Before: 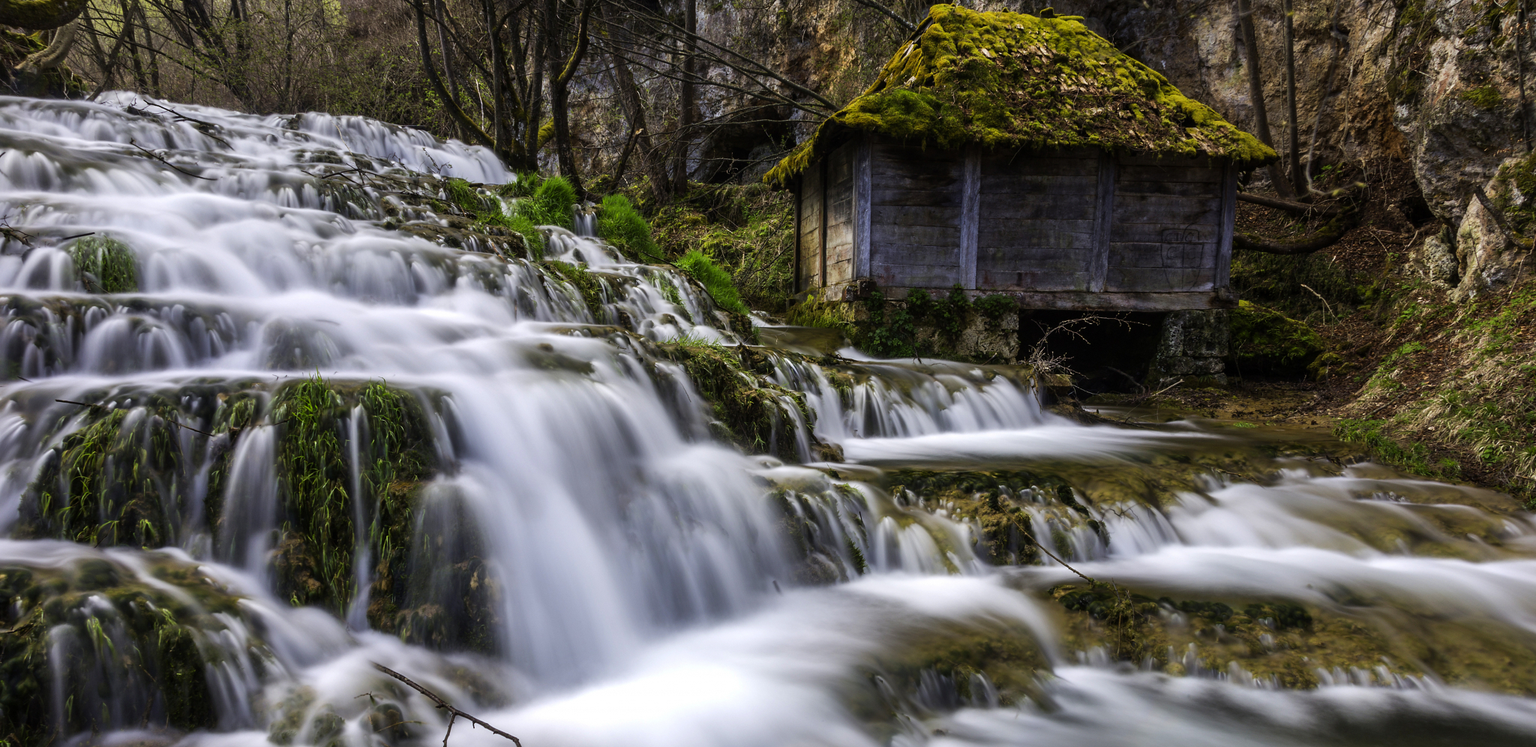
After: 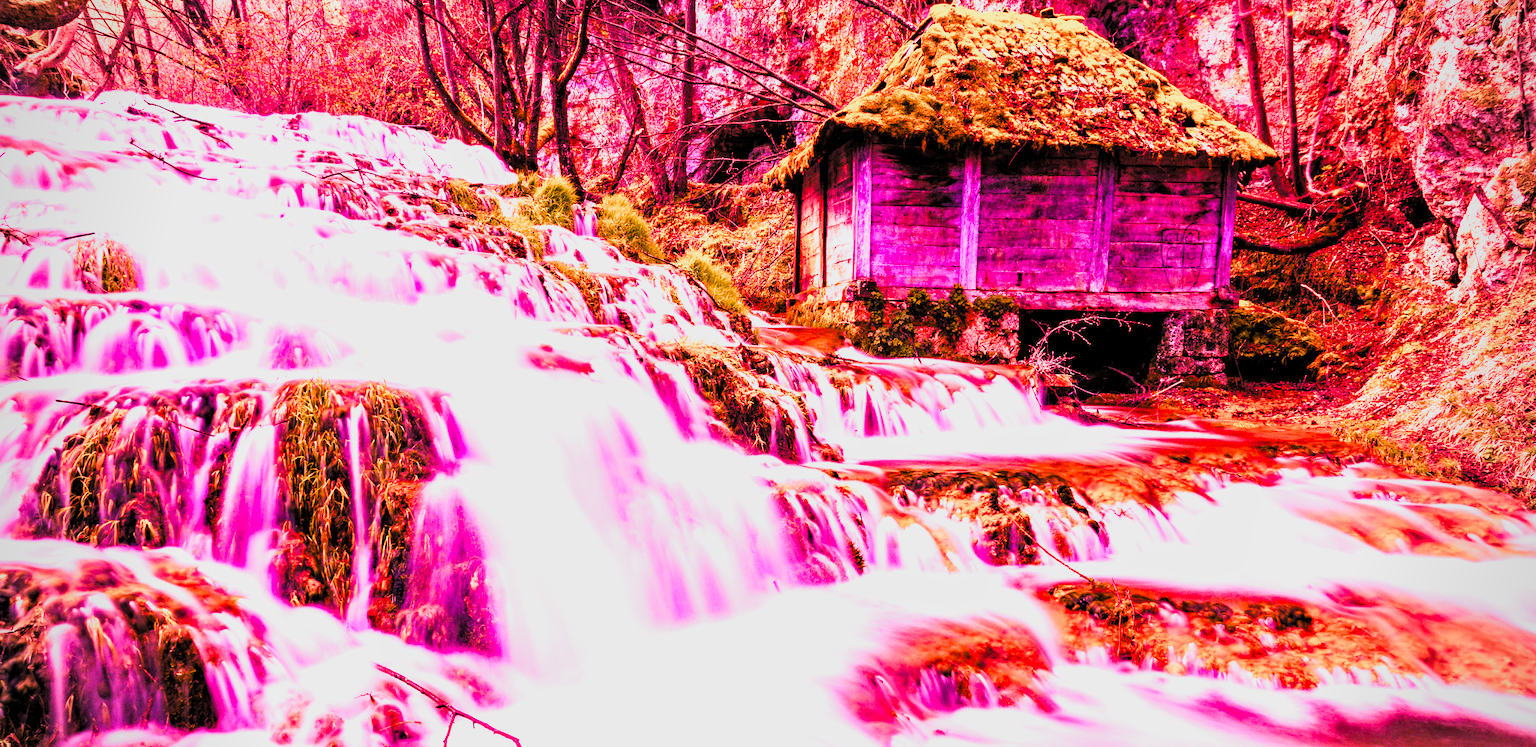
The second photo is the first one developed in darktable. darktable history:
white balance: red 2.229, blue 1.46
highlight reconstruction: on, module defaults
local contrast: highlights 100%, shadows 100%, detail 120%, midtone range 0.2
contrast brightness saturation: contrast 0.2, brightness 0.16, saturation 0.22
color balance rgb: perceptual saturation grading › global saturation 25%, perceptual brilliance grading › mid-tones 10%, perceptual brilliance grading › shadows 15%, global vibrance 20%
filmic: grey point source 18, black point source -8.65, white point source 2.45, grey point target 18, white point target 100, output power 2.2, latitude stops 2, contrast 1.5, saturation 100, global saturation 100
filmic rgb: black relative exposure -7.65 EV, white relative exposure 4.56 EV, hardness 3.61
haze removal: strength 0.29, distance 0.25, compatibility mode true, adaptive false
tone equalizer: on, module defaults
vibrance: on, module defaults
vignetting: fall-off radius 60.92%
exposure: black level correction 0, exposure 1.75 EV, compensate exposure bias true, compensate highlight preservation false
